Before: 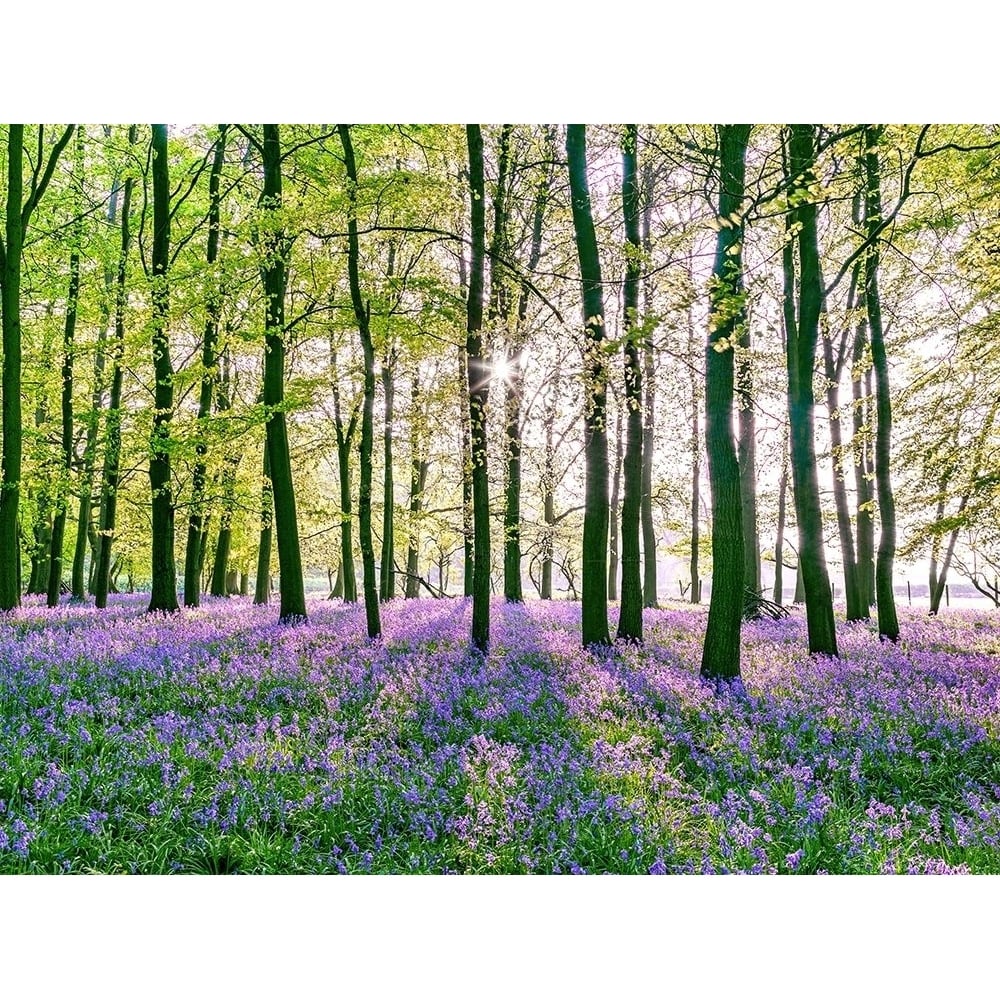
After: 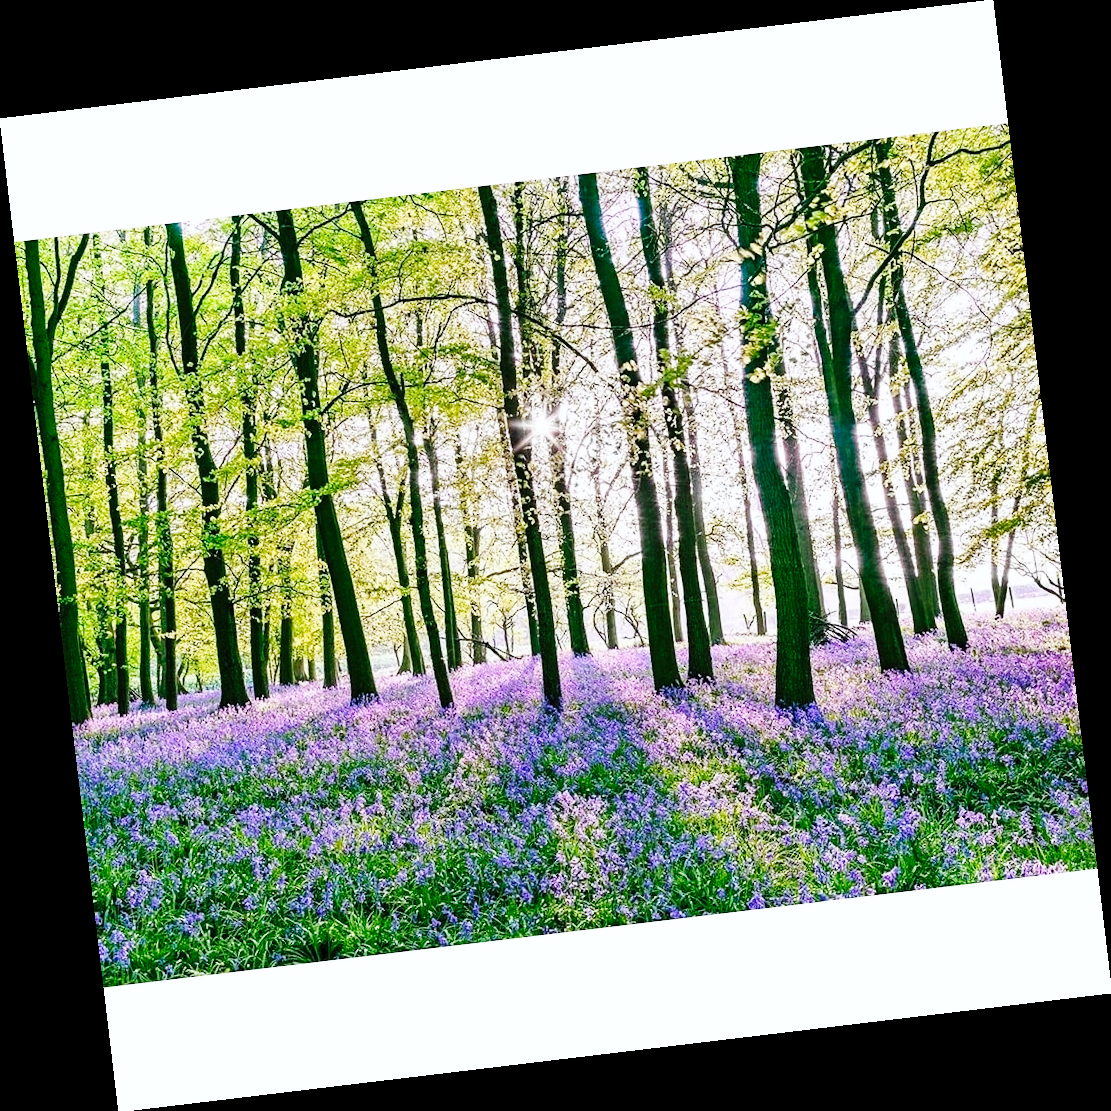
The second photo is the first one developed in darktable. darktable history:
base curve: curves: ch0 [(0, 0) (0.036, 0.025) (0.121, 0.166) (0.206, 0.329) (0.605, 0.79) (1, 1)], preserve colors none
rotate and perspective: rotation -6.83°, automatic cropping off
white balance: red 0.98, blue 1.034
